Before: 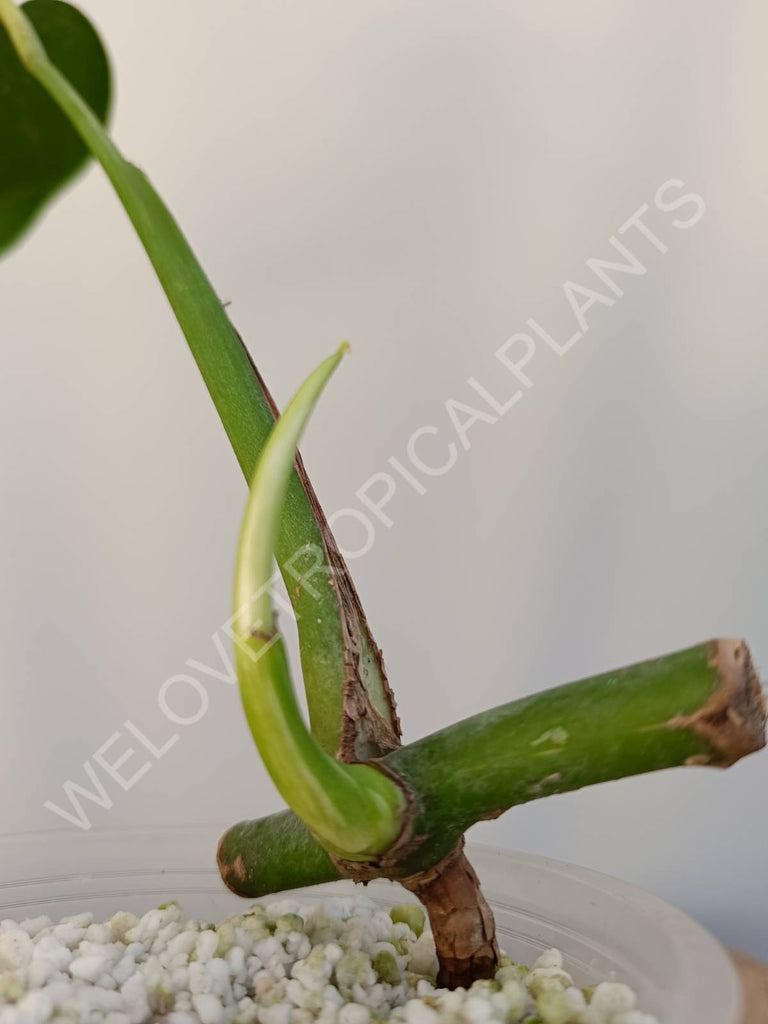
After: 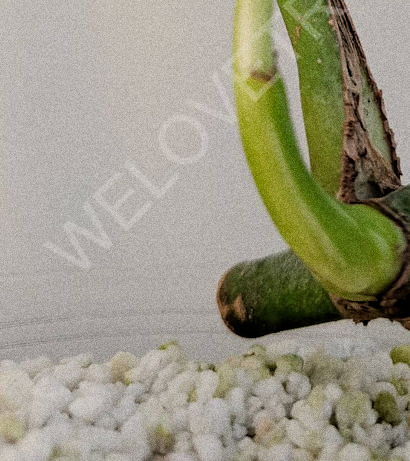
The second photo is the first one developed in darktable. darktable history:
crop and rotate: top 54.778%, right 46.61%, bottom 0.159%
filmic rgb: black relative exposure -3.86 EV, white relative exposure 3.48 EV, hardness 2.63, contrast 1.103
grain: coarseness 0.09 ISO, strength 40%
